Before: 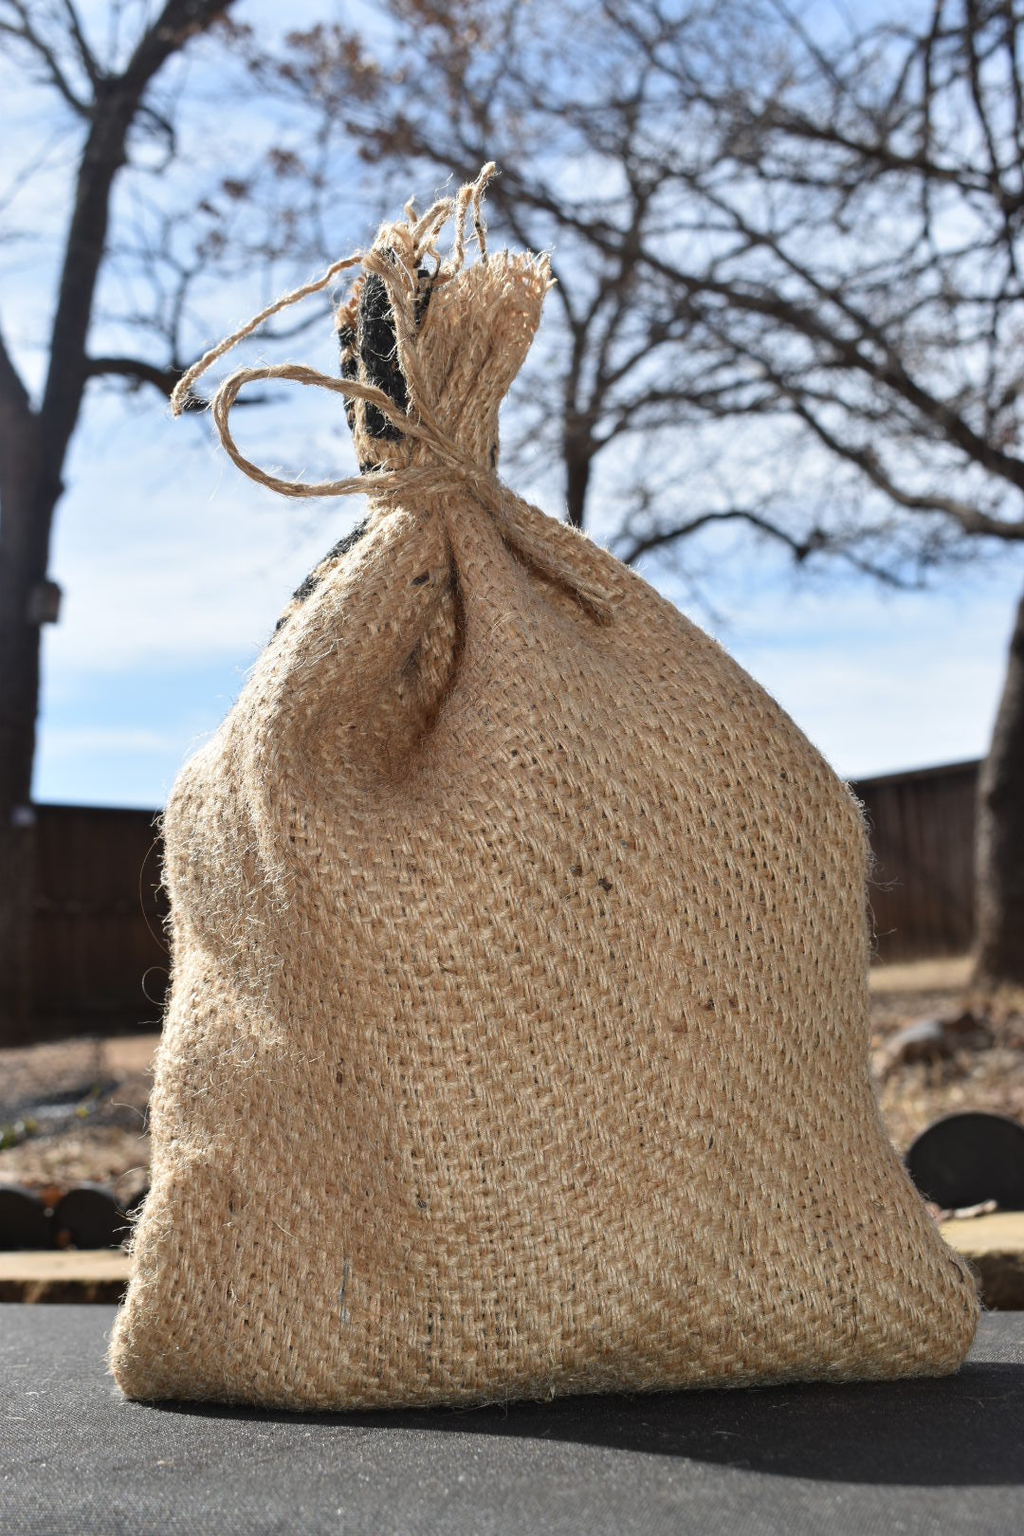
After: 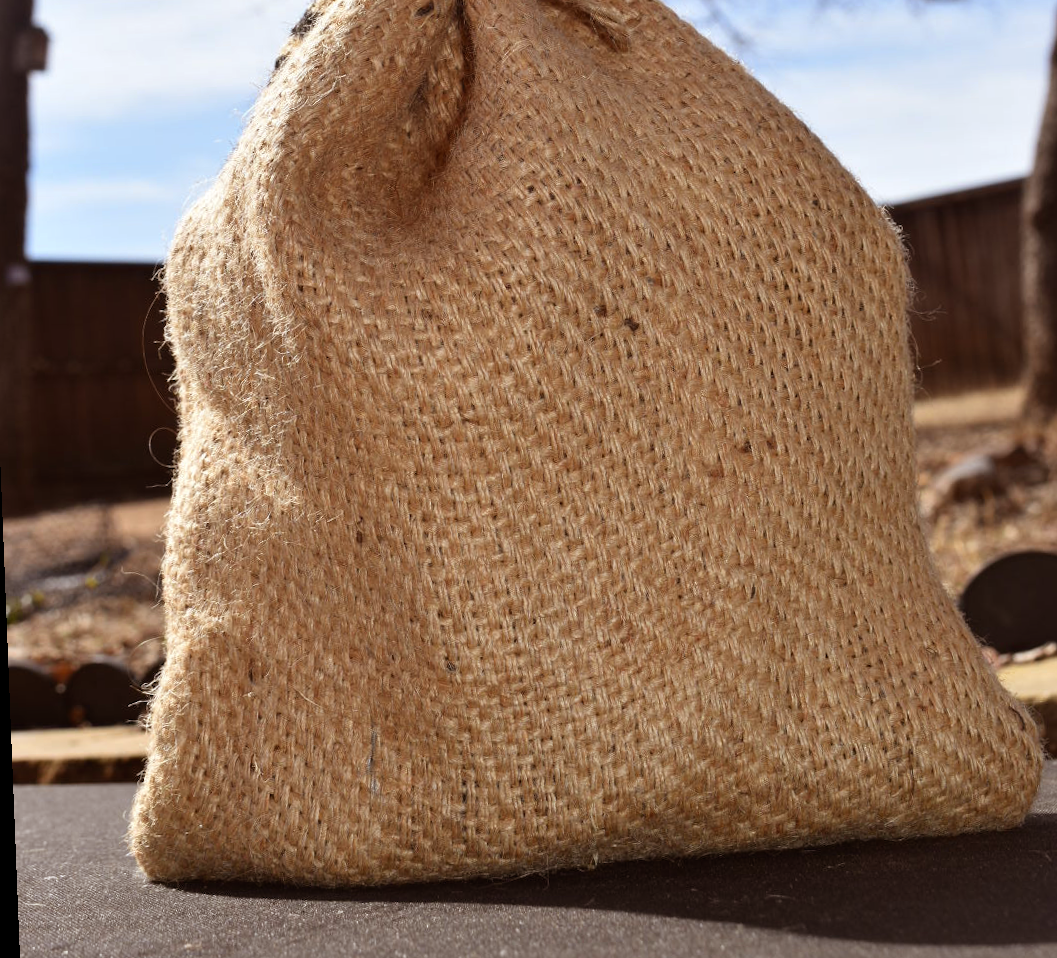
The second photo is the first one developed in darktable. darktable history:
crop and rotate: top 36.435%
rgb levels: mode RGB, independent channels, levels [[0, 0.5, 1], [0, 0.521, 1], [0, 0.536, 1]]
rotate and perspective: rotation -2.12°, lens shift (vertical) 0.009, lens shift (horizontal) -0.008, automatic cropping original format, crop left 0.036, crop right 0.964, crop top 0.05, crop bottom 0.959
